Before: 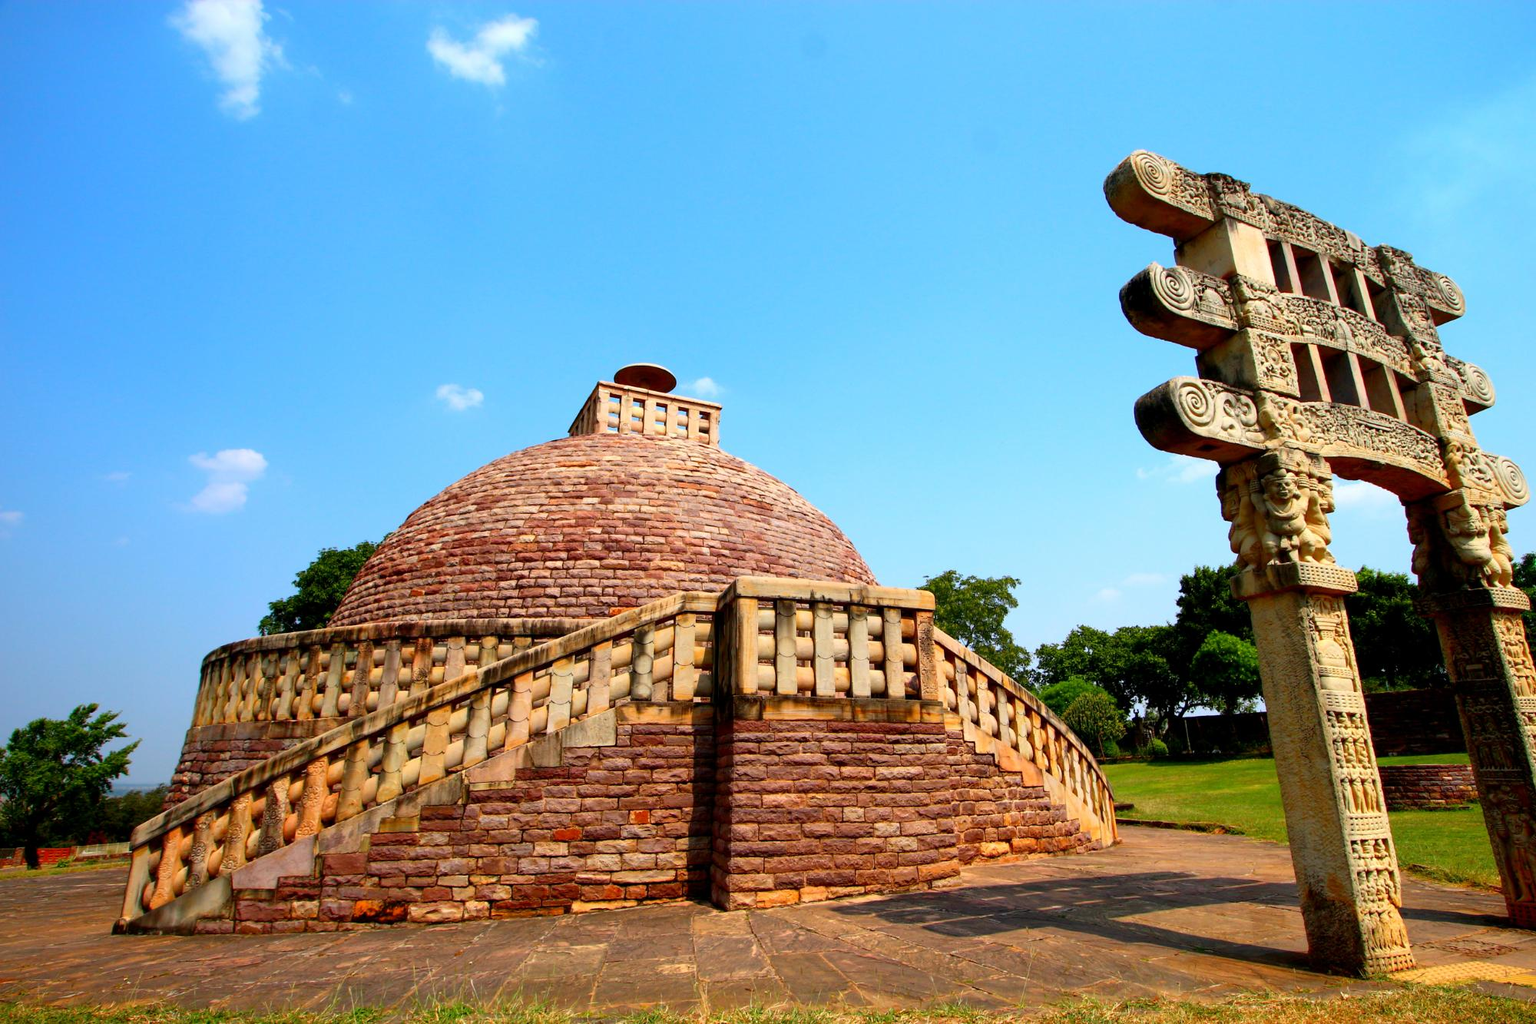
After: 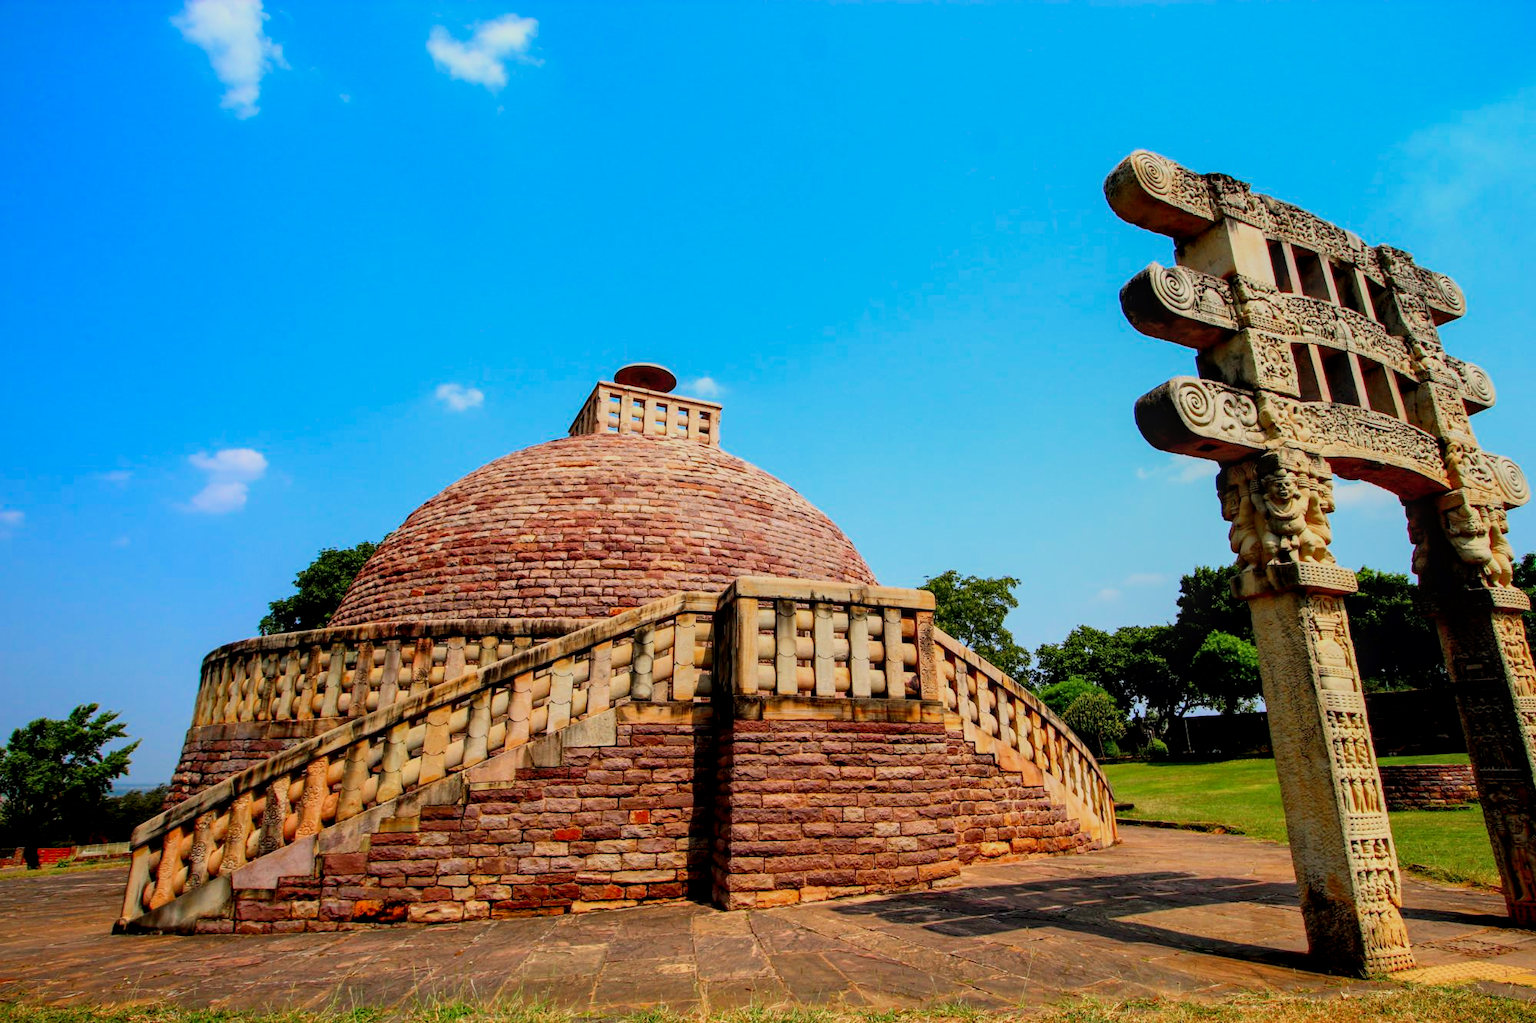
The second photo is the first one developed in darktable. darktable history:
color zones: curves: ch1 [(0.25, 0.5) (0.747, 0.71)]
local contrast: on, module defaults
filmic rgb: black relative exposure -7.65 EV, white relative exposure 4.56 EV, hardness 3.61, color science v6 (2022)
